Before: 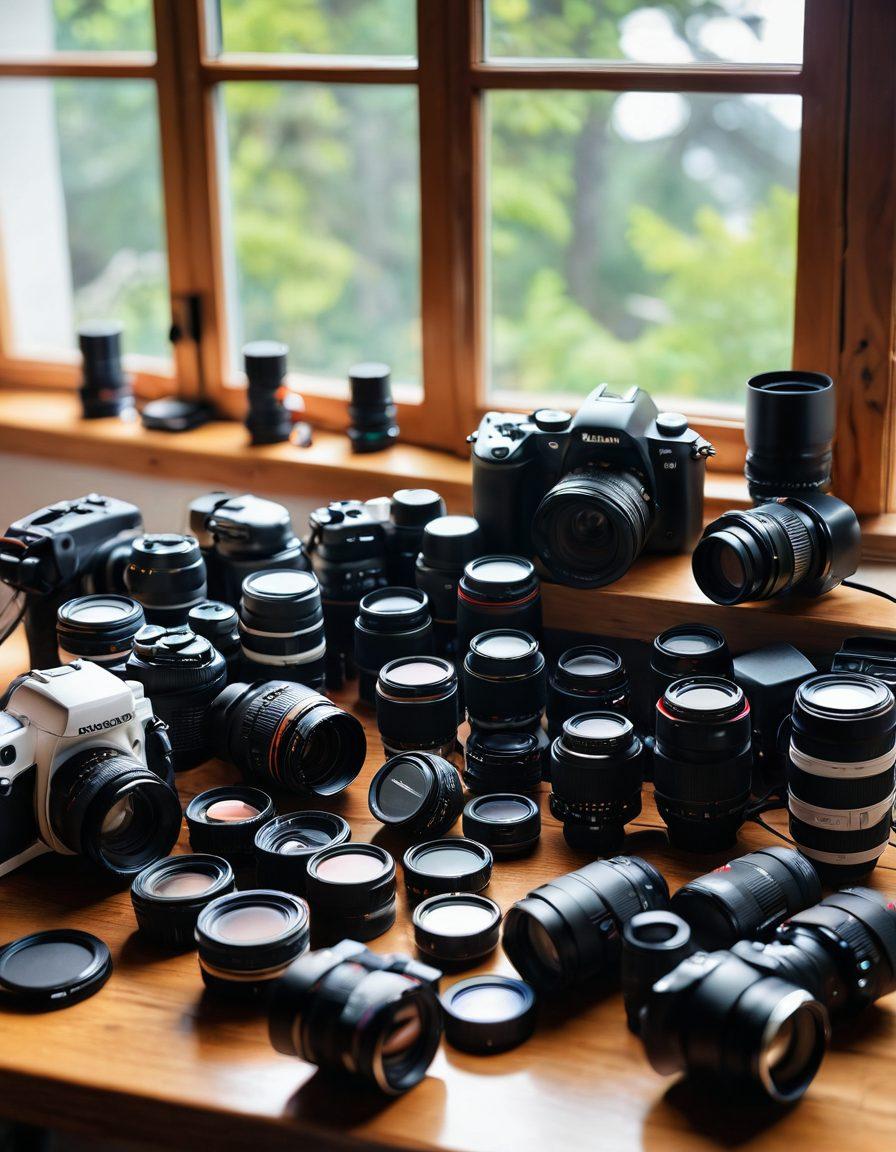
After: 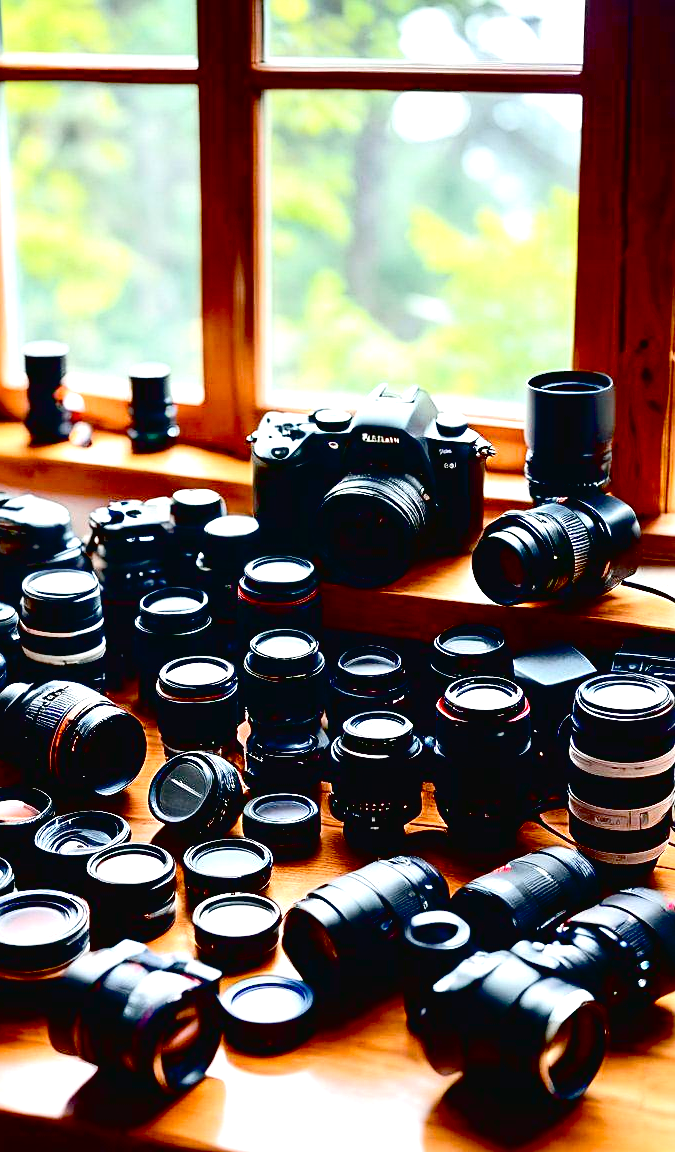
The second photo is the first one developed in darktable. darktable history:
exposure: black level correction 0.035, exposure 0.9 EV, compensate highlight preservation false
sharpen: on, module defaults
tone curve: curves: ch0 [(0, 0.023) (0.217, 0.19) (0.754, 0.801) (1, 0.977)]; ch1 [(0, 0) (0.392, 0.398) (0.5, 0.5) (0.521, 0.528) (0.56, 0.577) (1, 1)]; ch2 [(0, 0) (0.5, 0.5) (0.579, 0.561) (0.65, 0.657) (1, 1)], color space Lab, independent channels, preserve colors none
crop and rotate: left 24.6%
